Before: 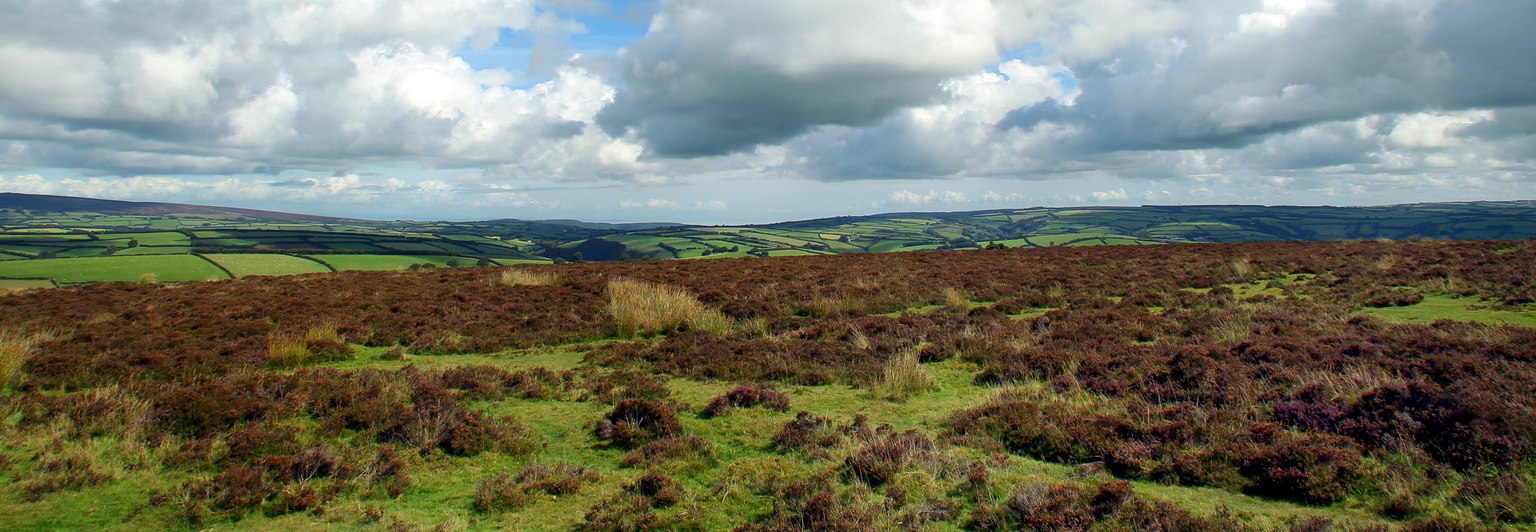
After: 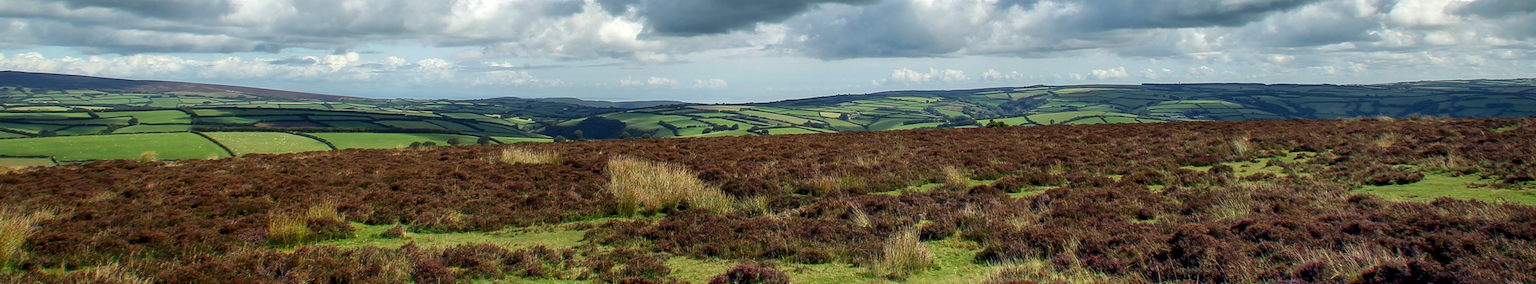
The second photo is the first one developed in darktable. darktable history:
local contrast: detail 130%
haze removal: strength -0.05
crop and rotate: top 23.043%, bottom 23.437%
